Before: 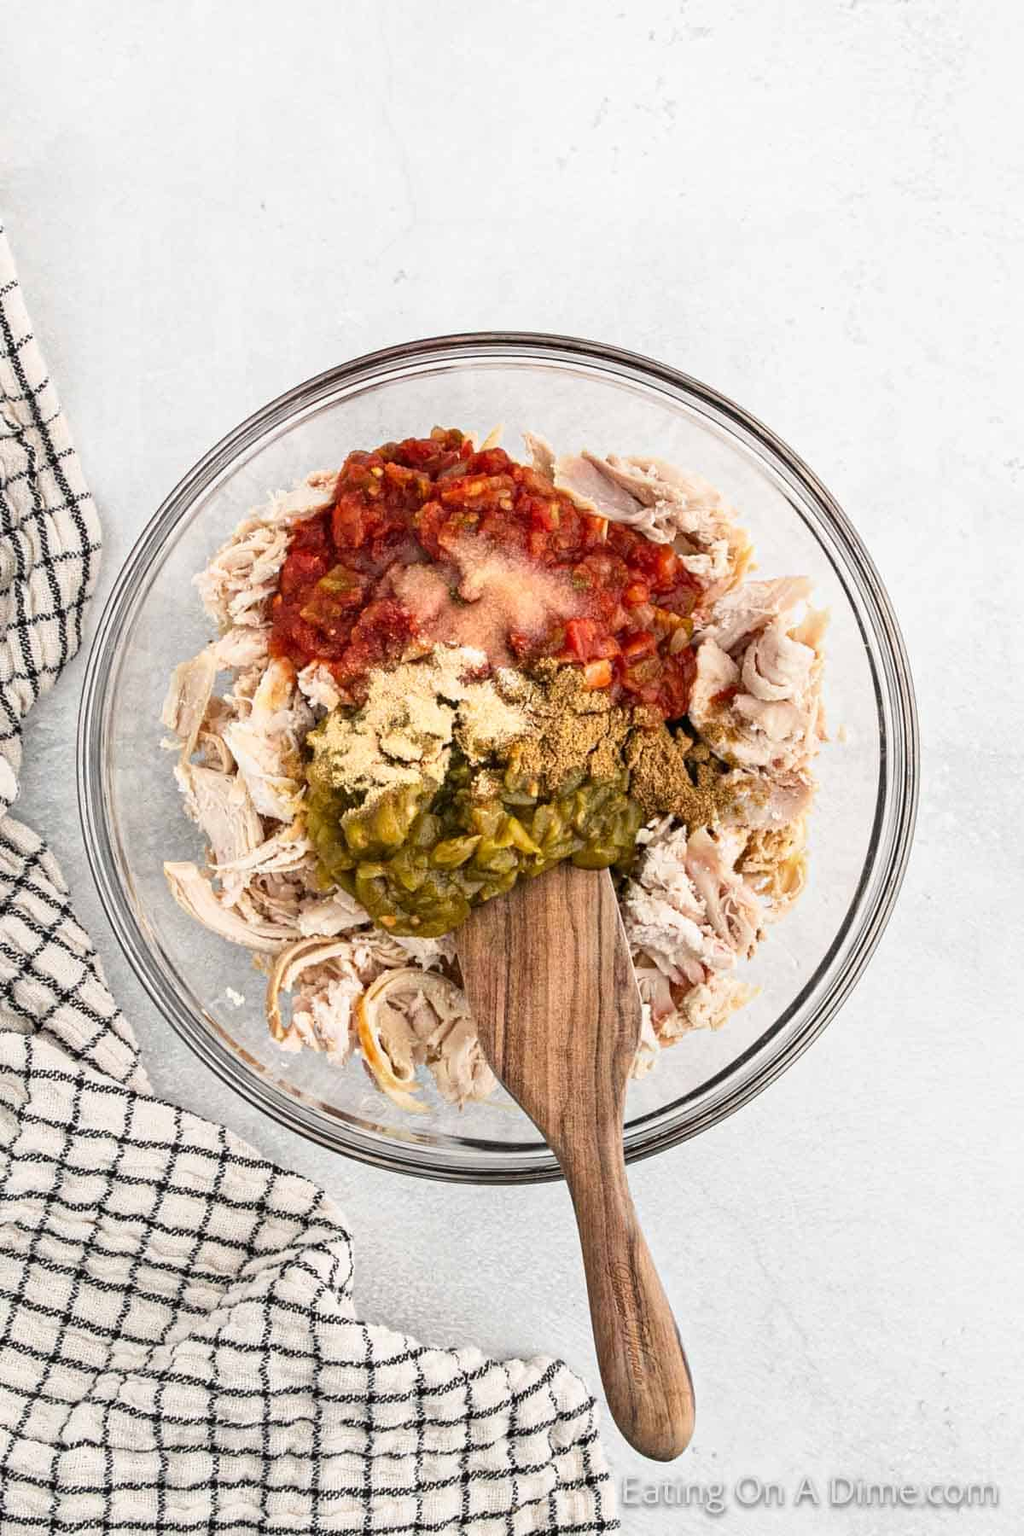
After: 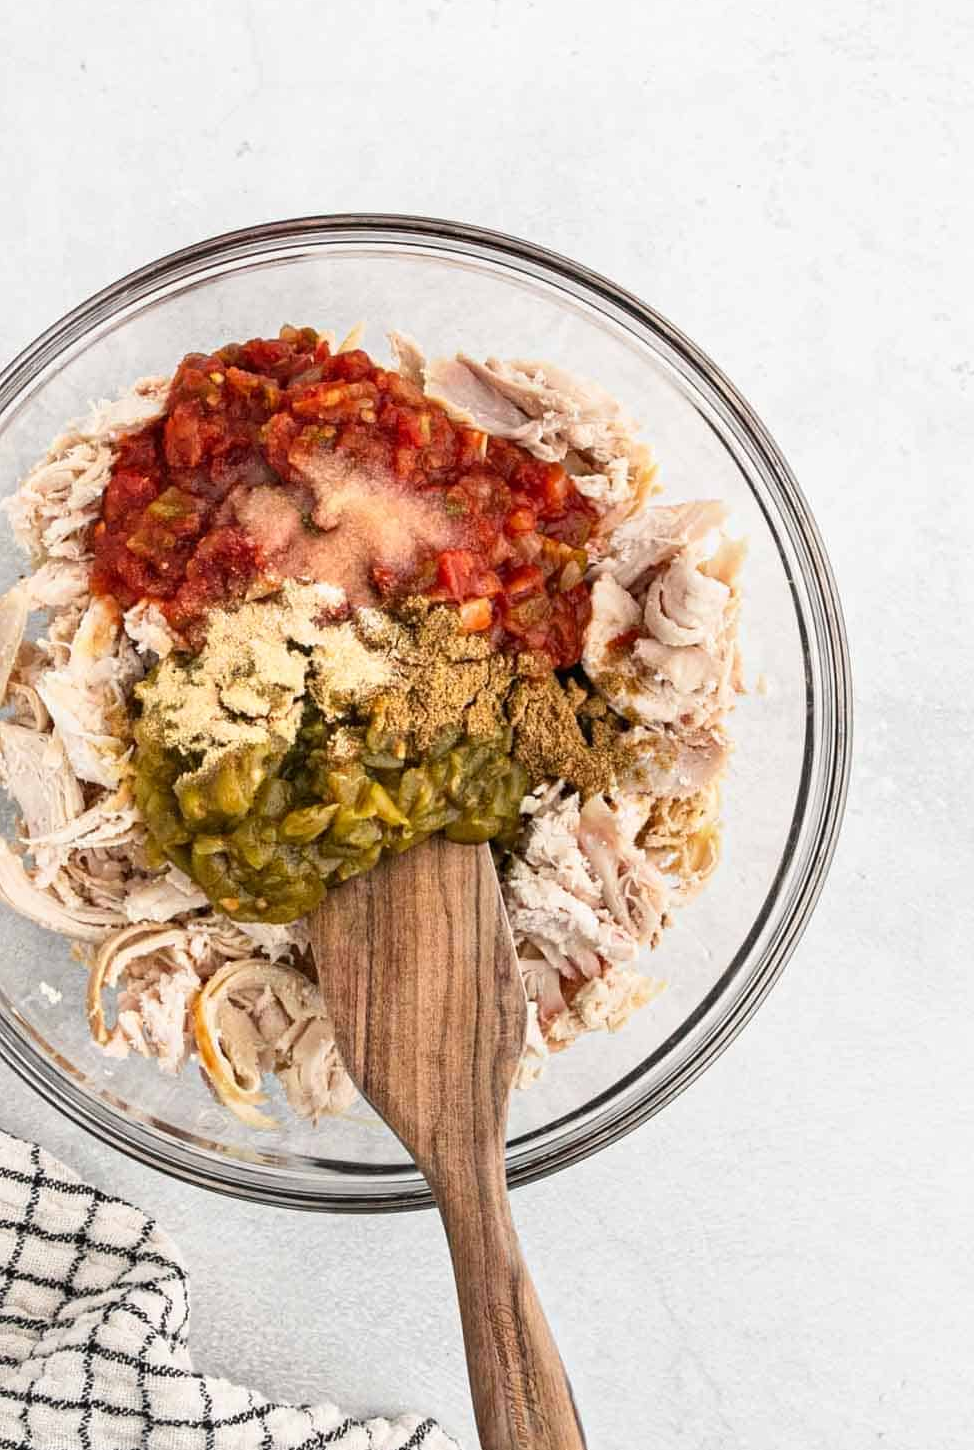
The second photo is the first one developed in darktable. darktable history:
crop: left 18.826%, top 9.733%, right 0%, bottom 9.662%
